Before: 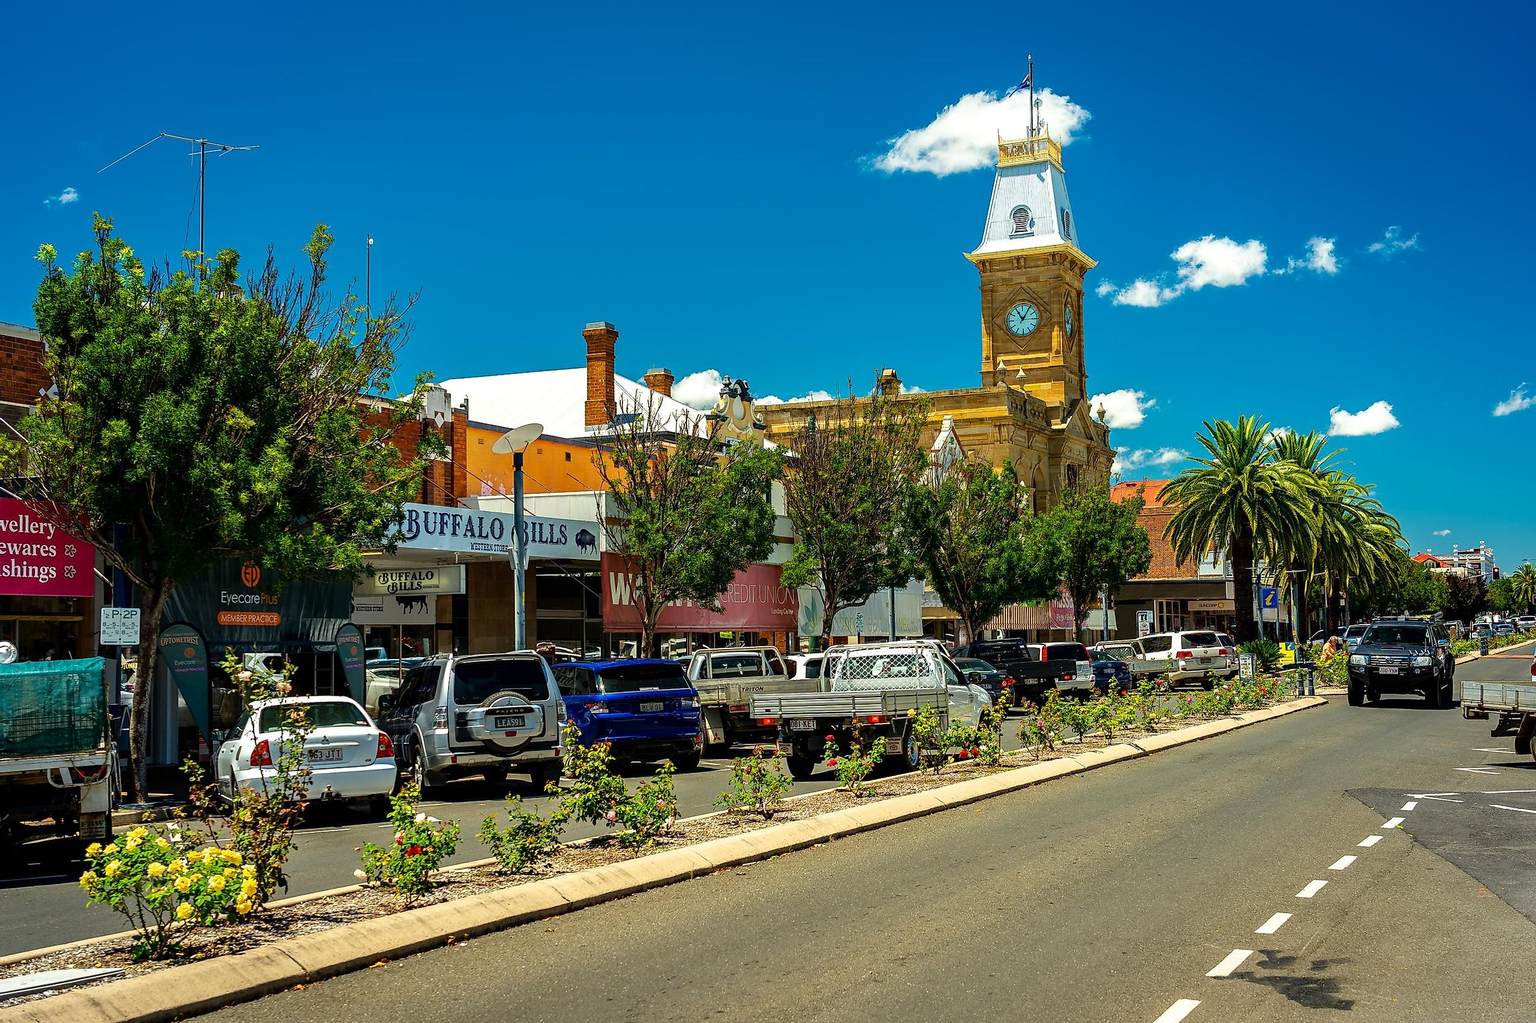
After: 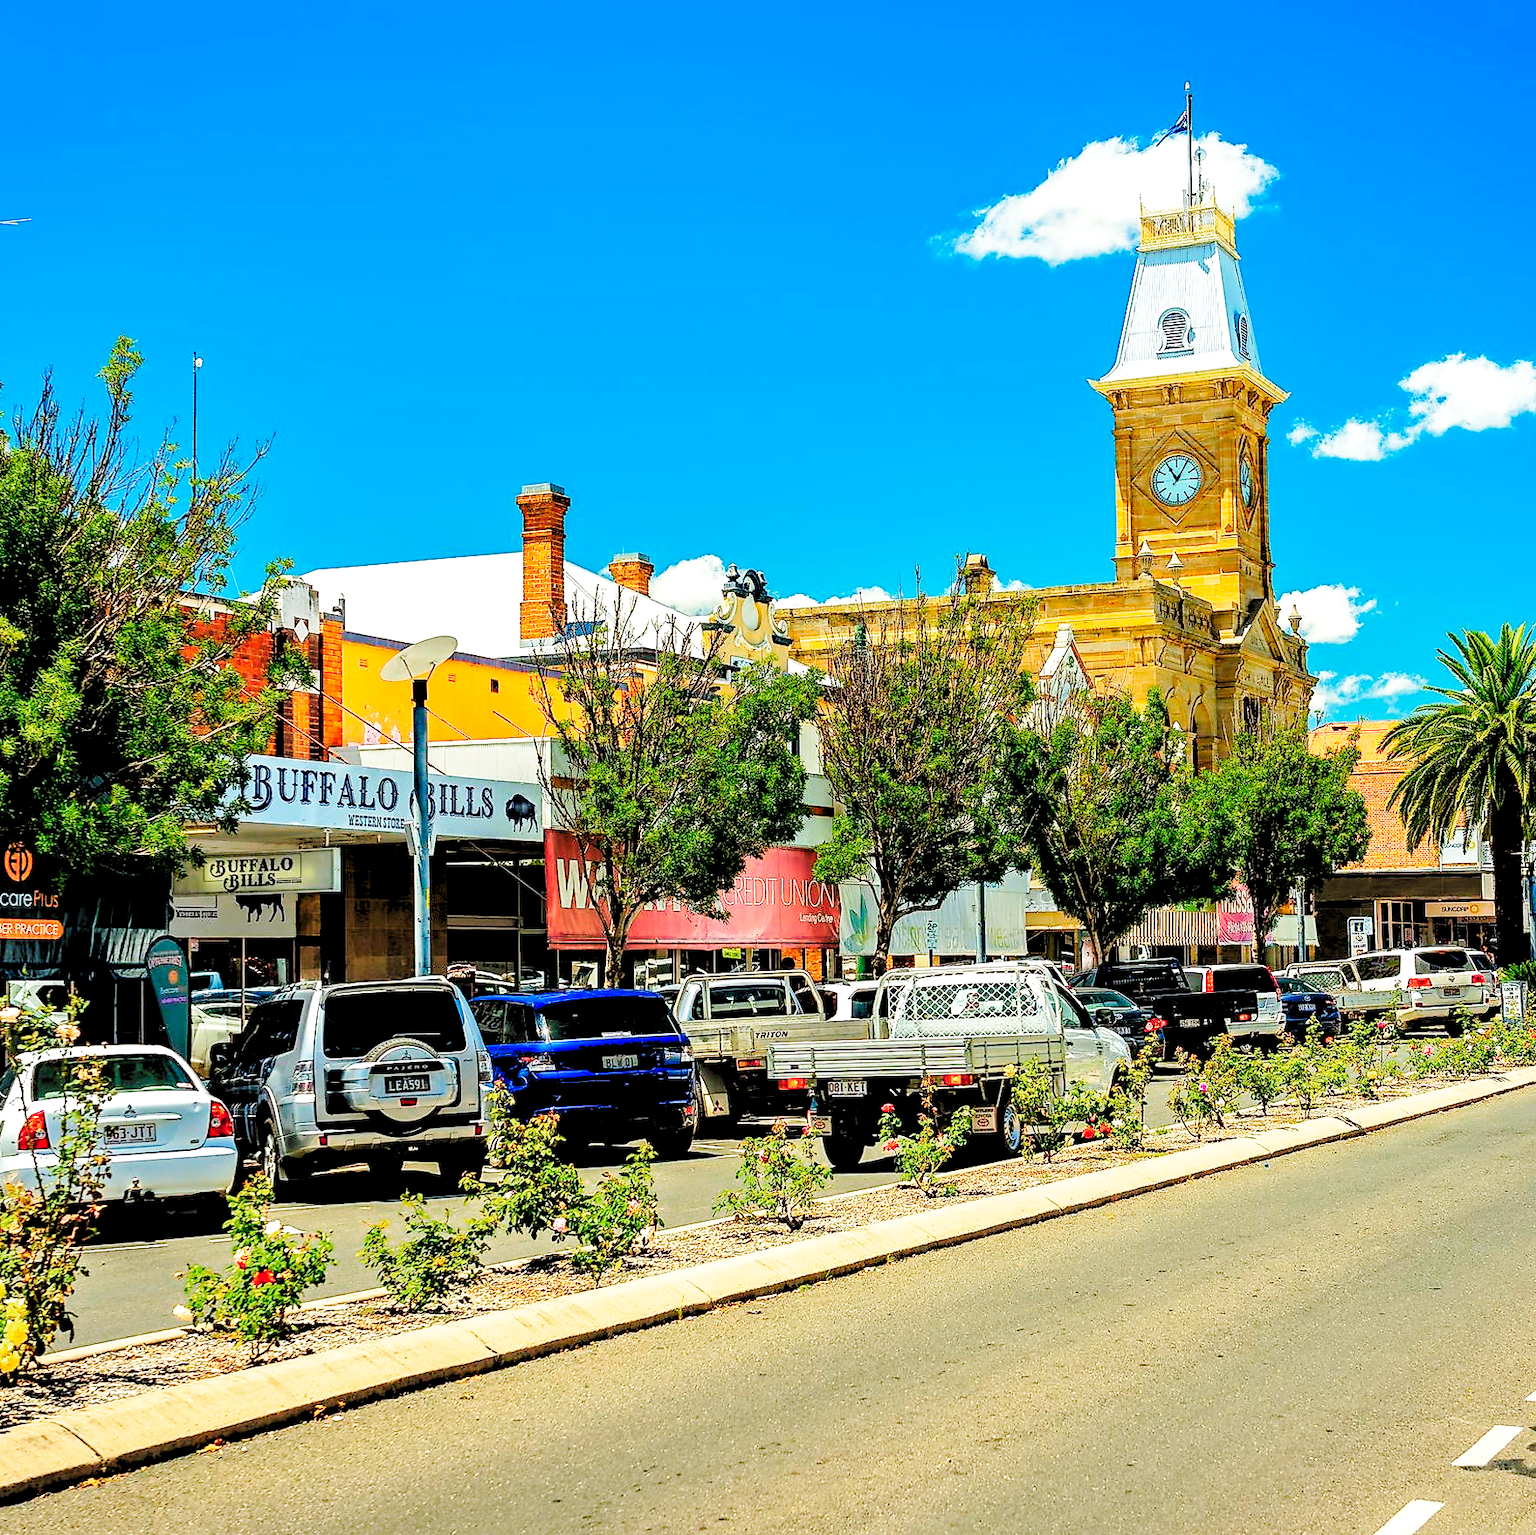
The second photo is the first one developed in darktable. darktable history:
crop and rotate: left 15.546%, right 17.787%
haze removal: compatibility mode true, adaptive false
shadows and highlights: shadows 37.27, highlights -28.18, soften with gaussian
base curve: curves: ch0 [(0, 0) (0.028, 0.03) (0.121, 0.232) (0.46, 0.748) (0.859, 0.968) (1, 1)], preserve colors none
levels: levels [0.093, 0.434, 0.988]
color zones: curves: ch0 [(0, 0.465) (0.092, 0.596) (0.289, 0.464) (0.429, 0.453) (0.571, 0.464) (0.714, 0.455) (0.857, 0.462) (1, 0.465)]
